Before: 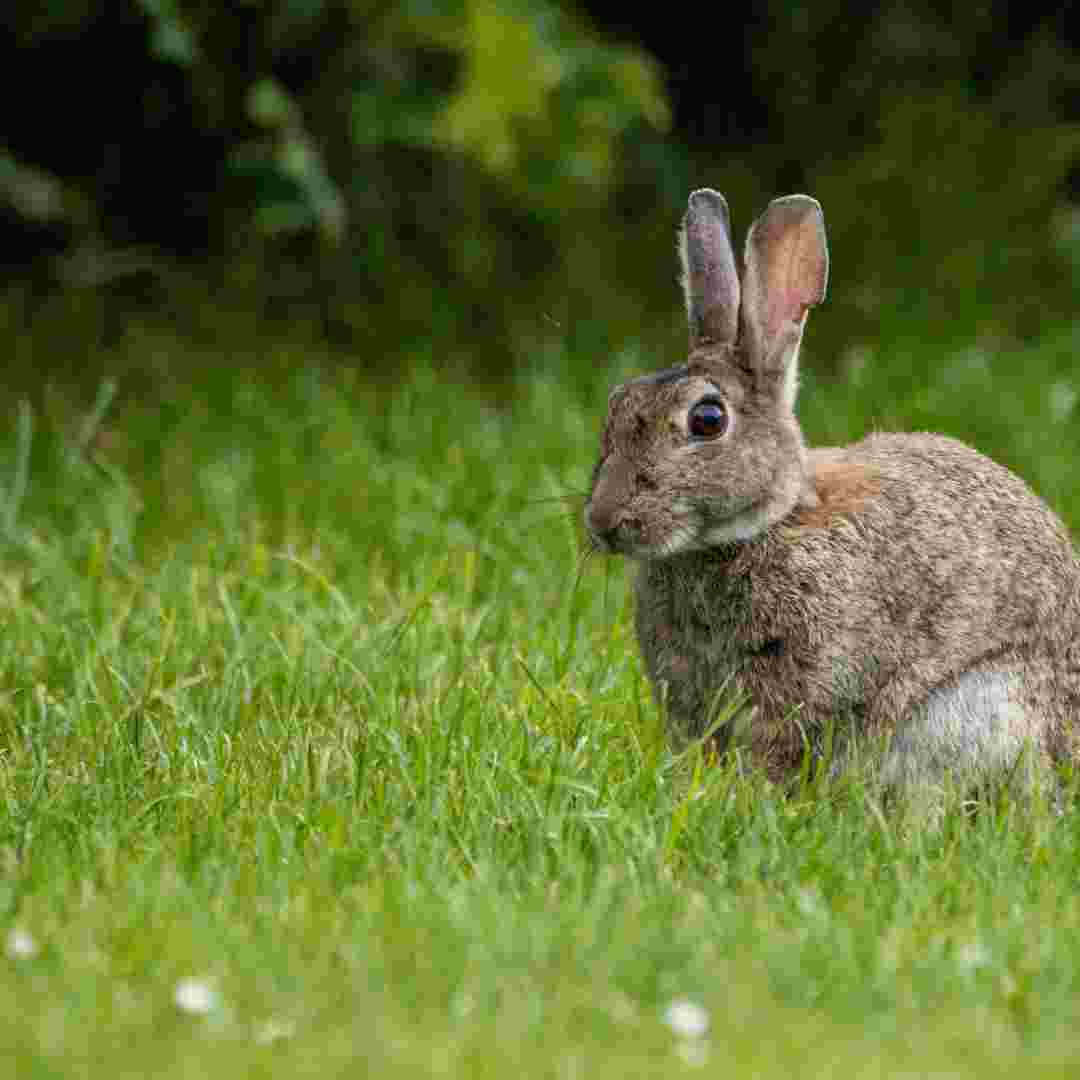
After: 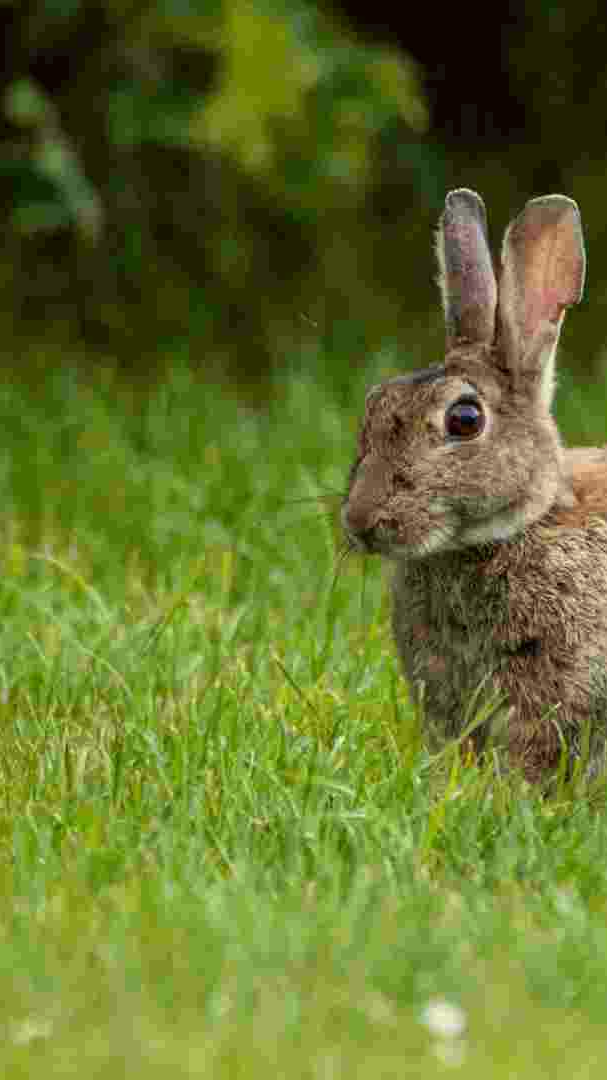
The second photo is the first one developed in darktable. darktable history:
white balance: red 1.029, blue 0.92
color correction: highlights a* -2.73, highlights b* -2.09, shadows a* 2.41, shadows b* 2.73
crop and rotate: left 22.516%, right 21.234%
